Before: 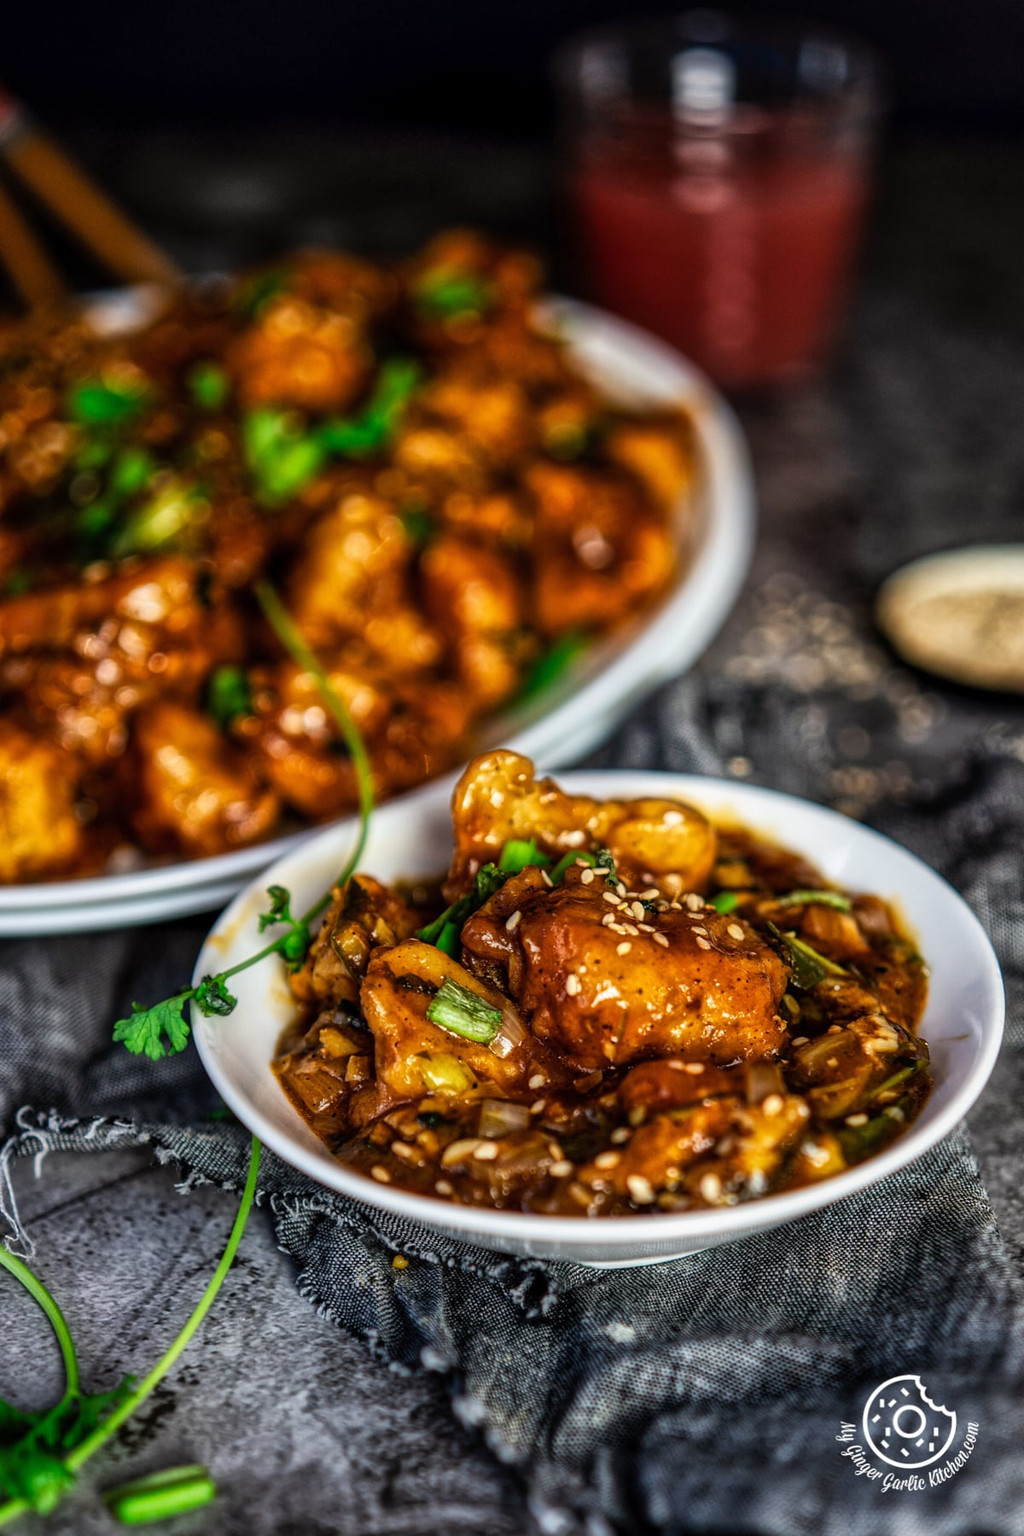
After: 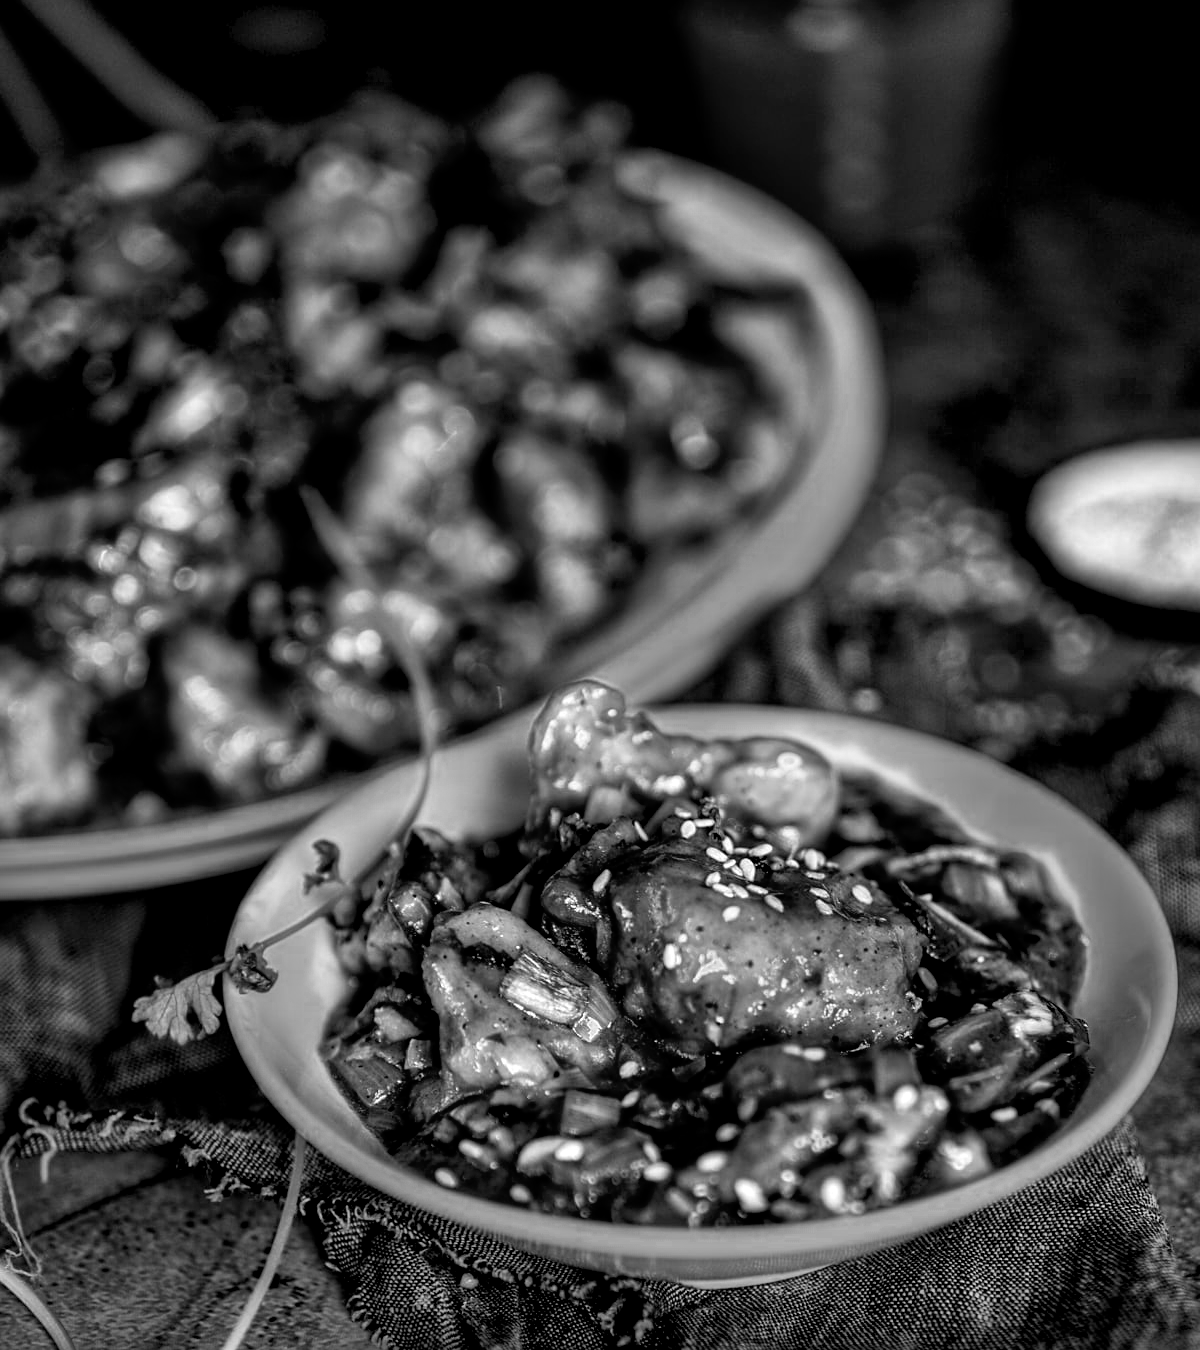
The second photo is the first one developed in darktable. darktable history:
tone equalizer: on, module defaults
monochrome: size 1
sharpen: amount 0.2
exposure: black level correction 0.011, compensate highlight preservation false
crop: top 11.038%, bottom 13.962%
color calibration: output R [1.063, -0.012, -0.003, 0], output B [-0.079, 0.047, 1, 0], illuminant custom, x 0.46, y 0.43, temperature 2642.66 K
color balance rgb: linear chroma grading › global chroma 25%, perceptual saturation grading › global saturation 45%, perceptual saturation grading › highlights -50%, perceptual saturation grading › shadows 30%, perceptual brilliance grading › global brilliance 18%, global vibrance 40%
